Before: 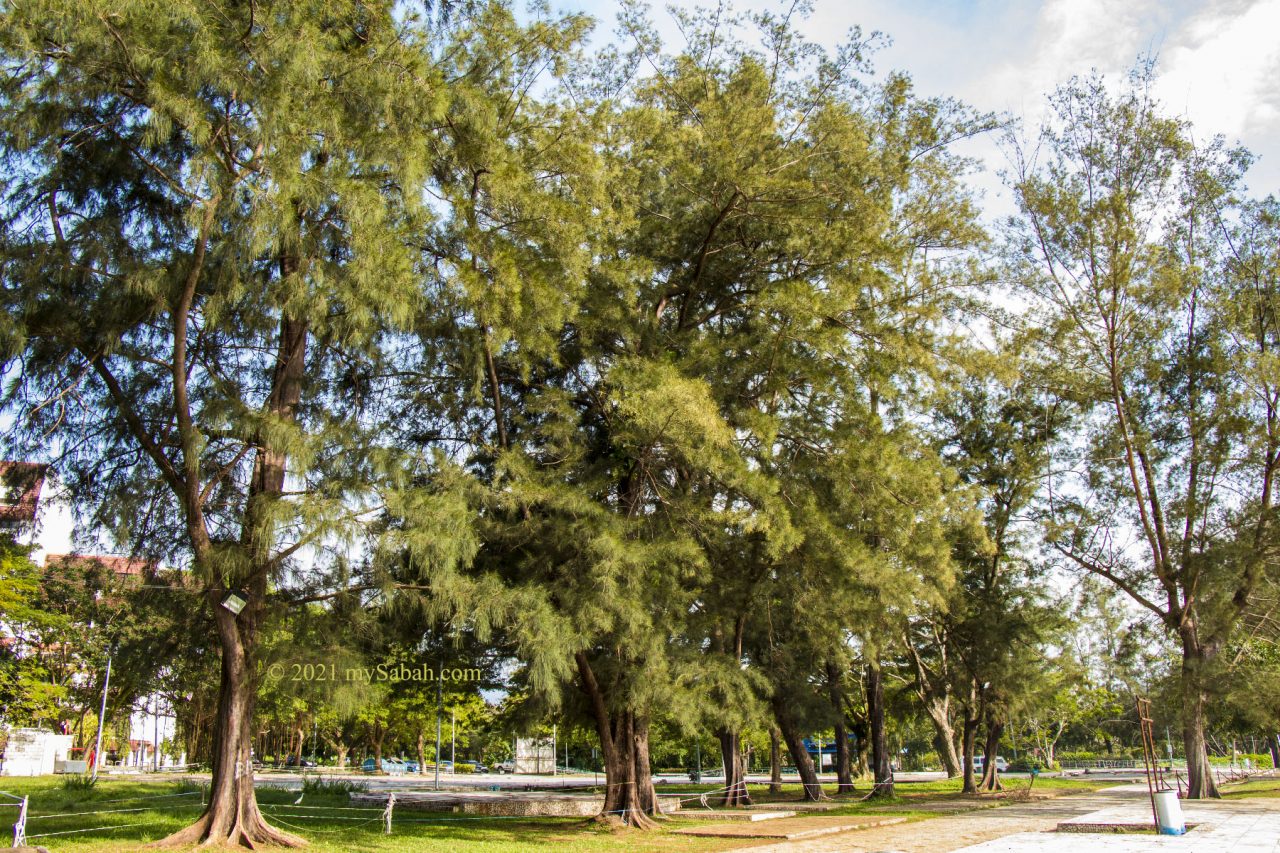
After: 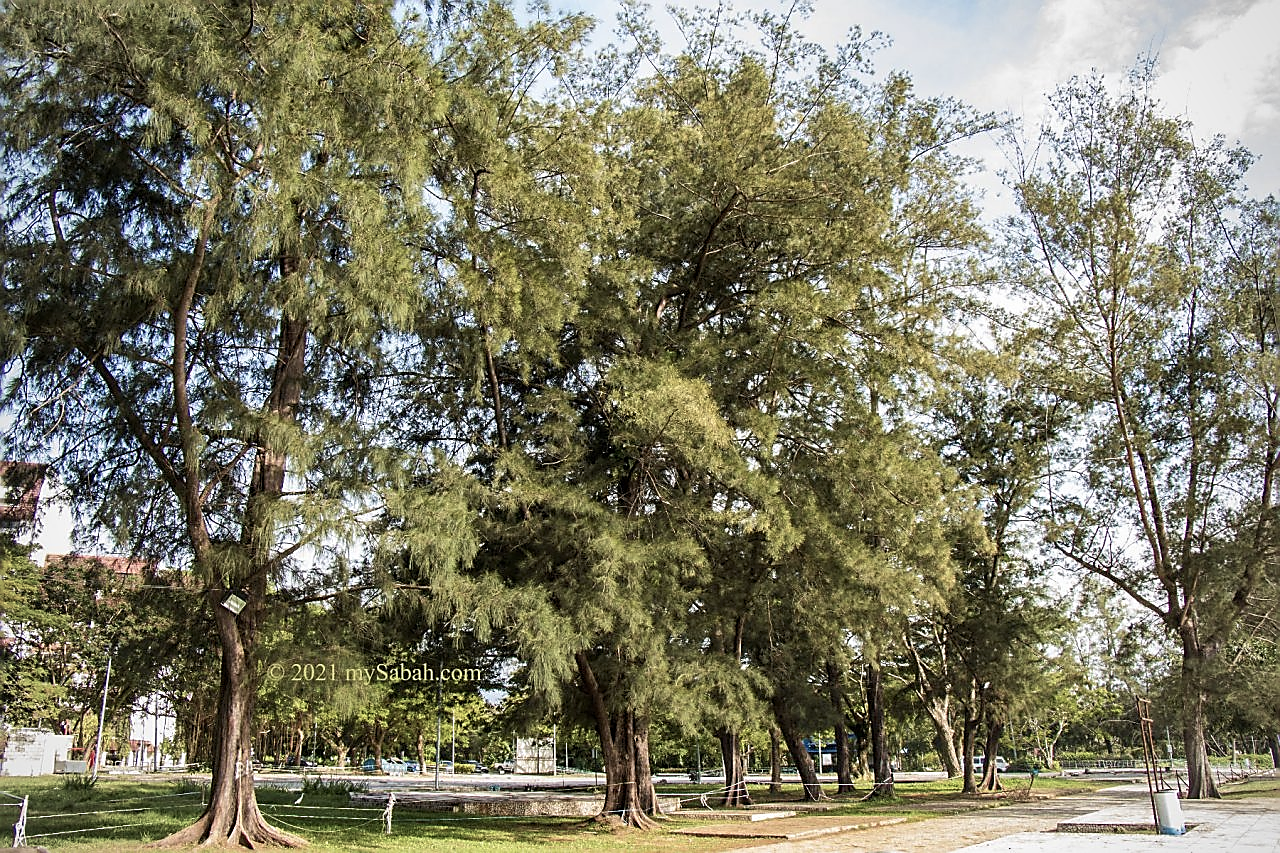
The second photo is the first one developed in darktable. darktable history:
sharpen: radius 1.4, amount 1.25, threshold 0.7
vignetting: fall-off radius 81.94%
color balance: input saturation 80.07%
